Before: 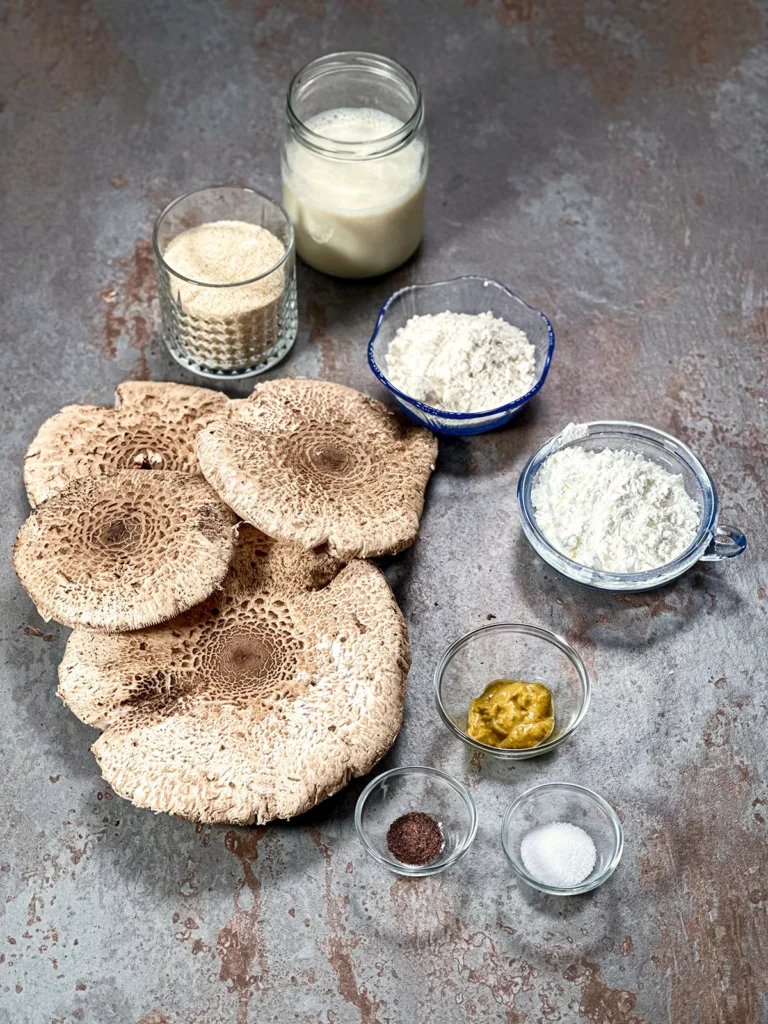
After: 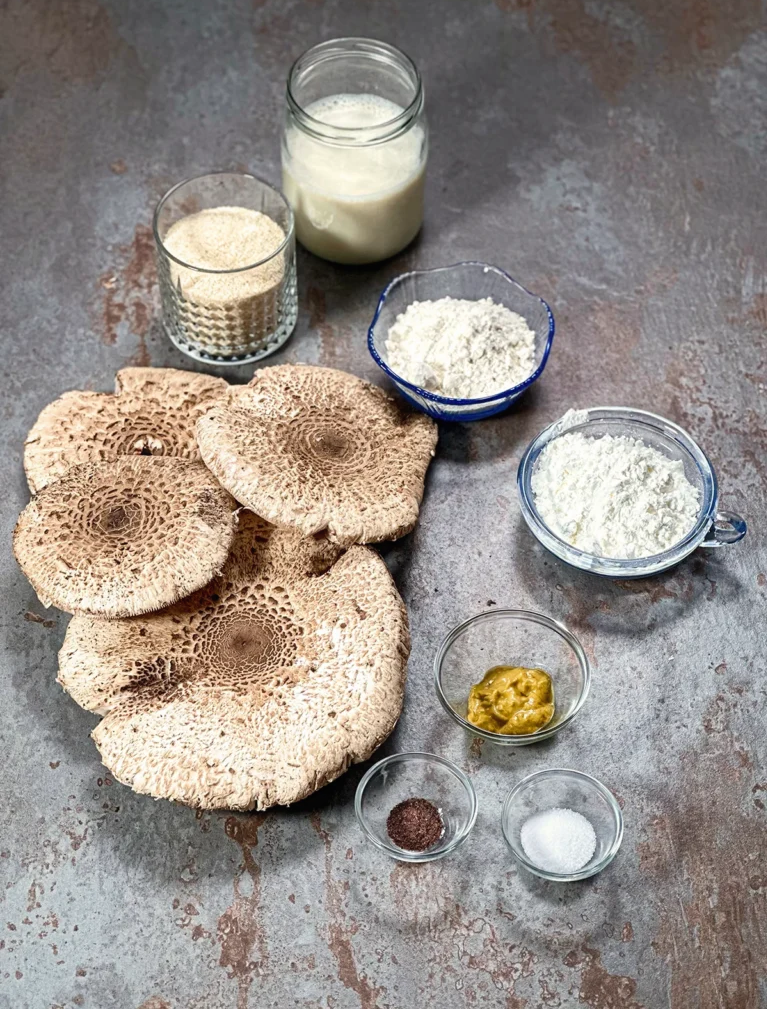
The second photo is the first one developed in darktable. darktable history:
contrast equalizer: y [[0.5, 0.5, 0.468, 0.5, 0.5, 0.5], [0.5 ×6], [0.5 ×6], [0 ×6], [0 ×6]]
crop: top 1.427%, right 0.069%
